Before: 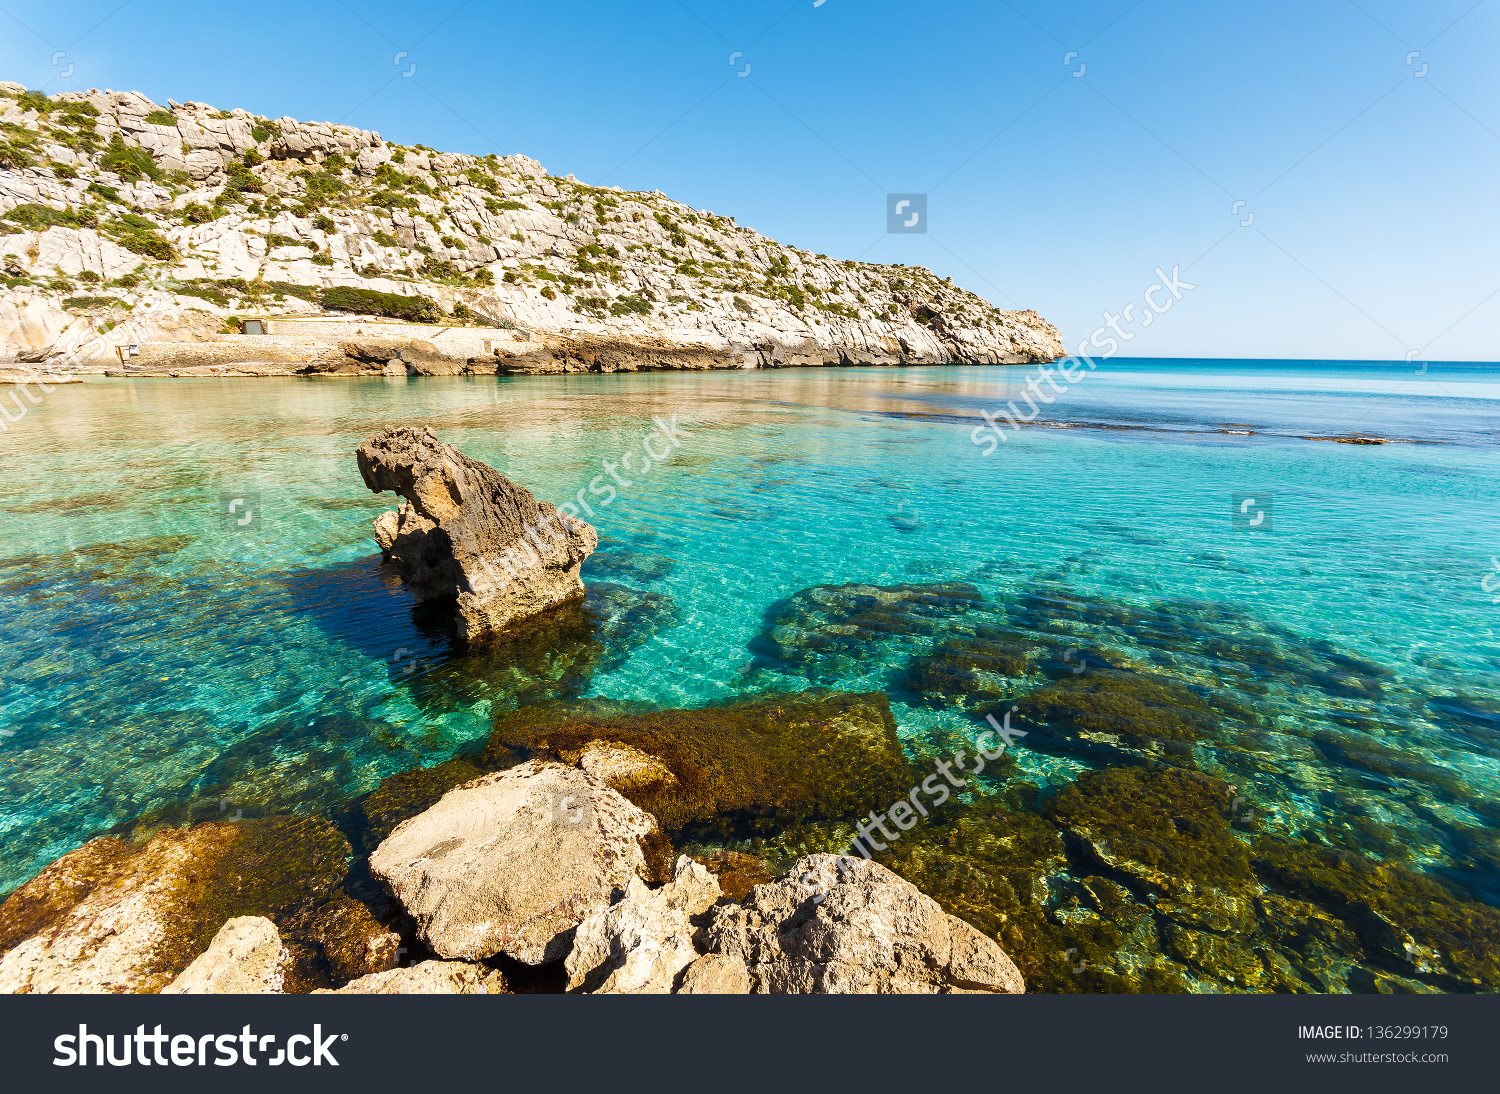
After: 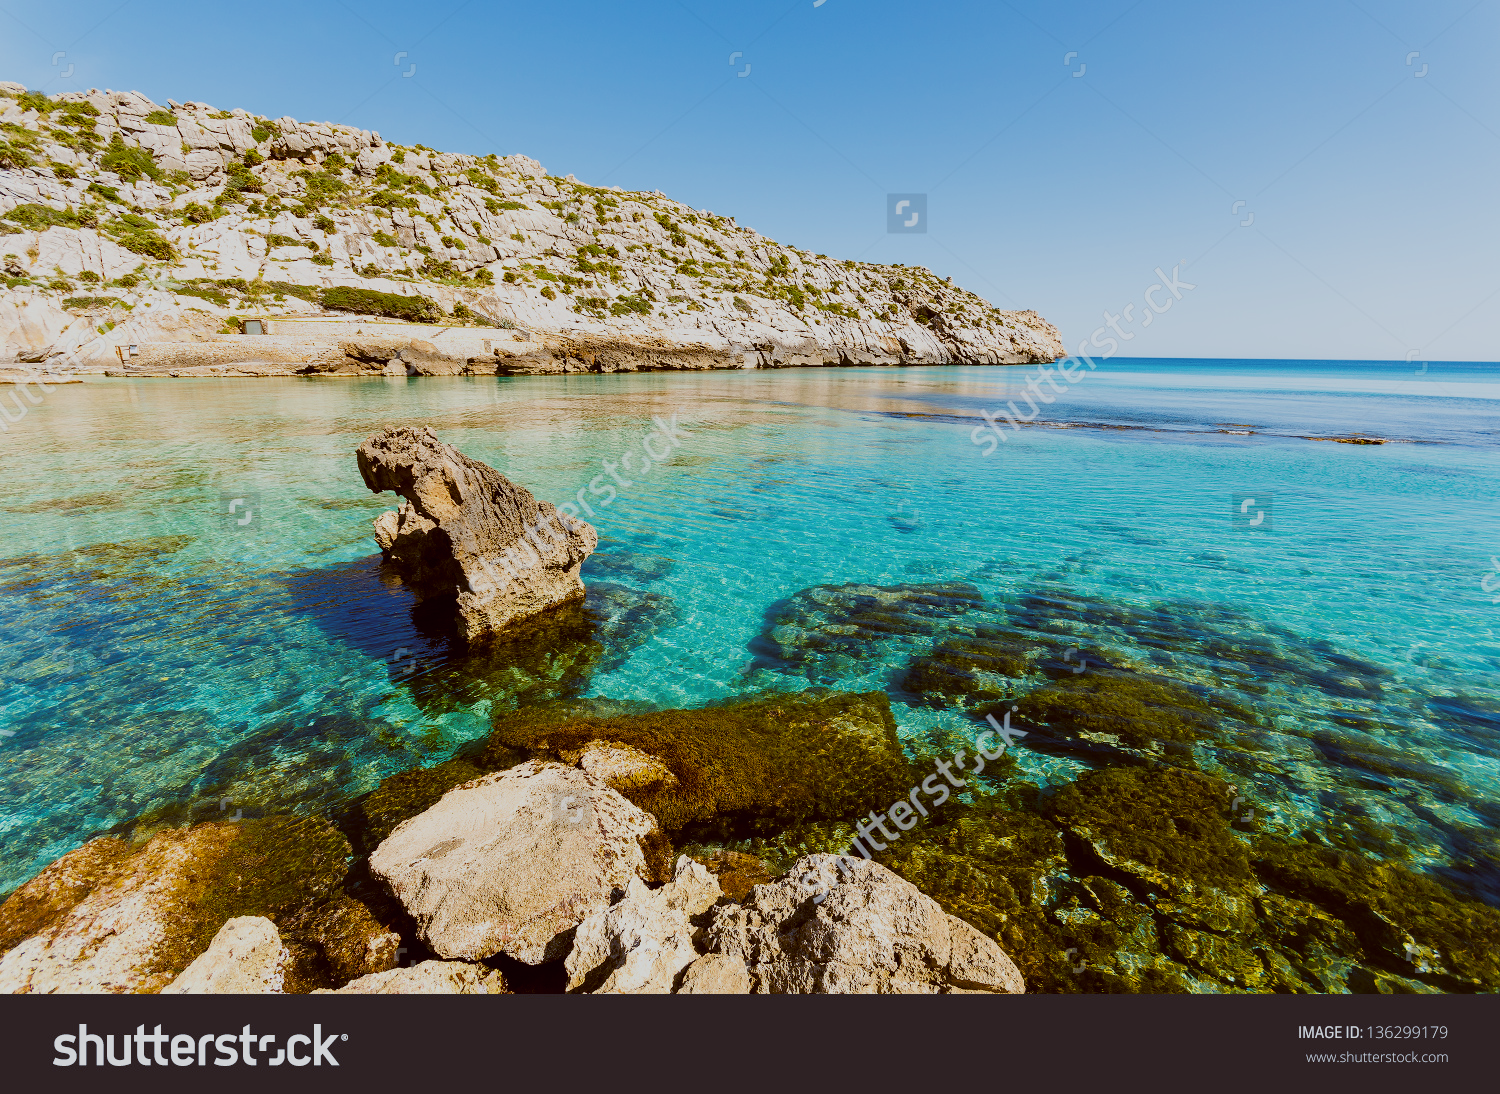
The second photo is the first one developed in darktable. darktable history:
color balance: lift [1, 1.015, 1.004, 0.985], gamma [1, 0.958, 0.971, 1.042], gain [1, 0.956, 0.977, 1.044]
filmic rgb: black relative exposure -7.65 EV, white relative exposure 4.56 EV, hardness 3.61
